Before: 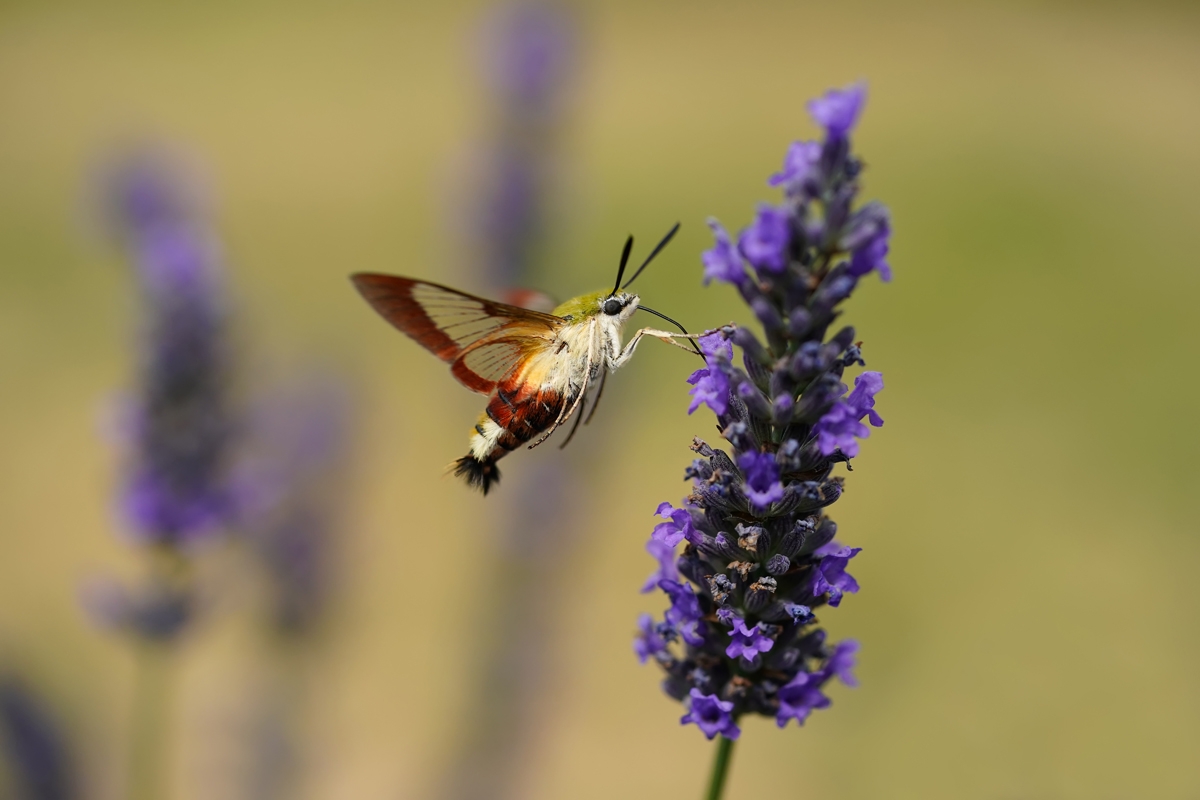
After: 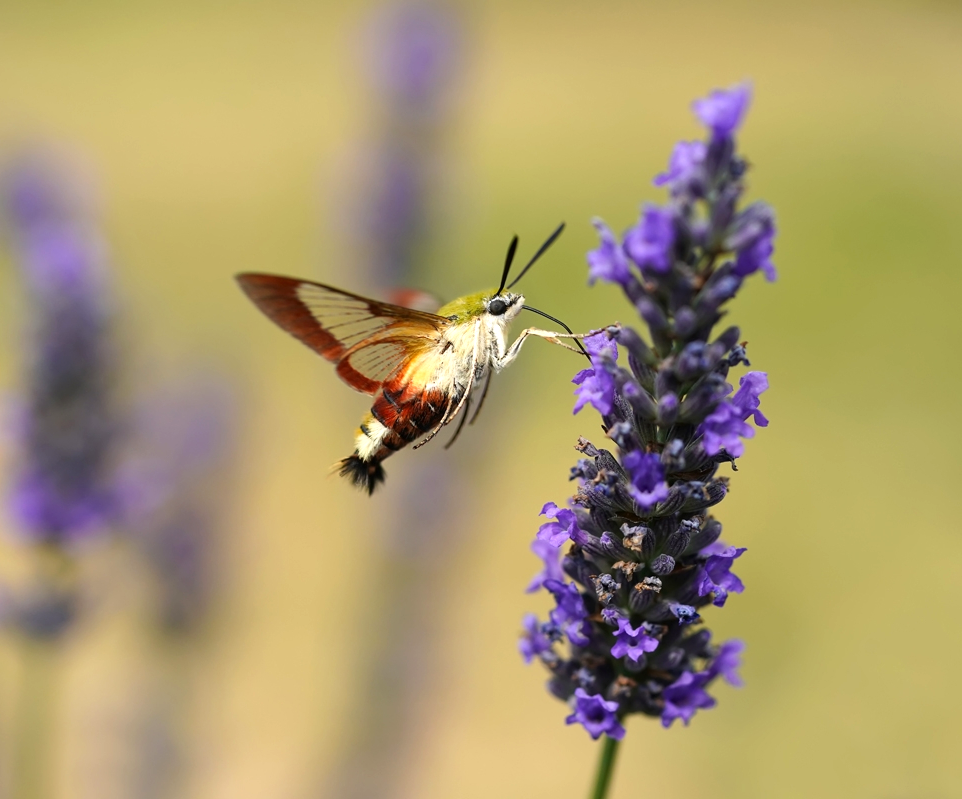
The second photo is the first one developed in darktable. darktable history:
exposure: exposure 0.515 EV, compensate highlight preservation false
crop and rotate: left 9.597%, right 10.195%
